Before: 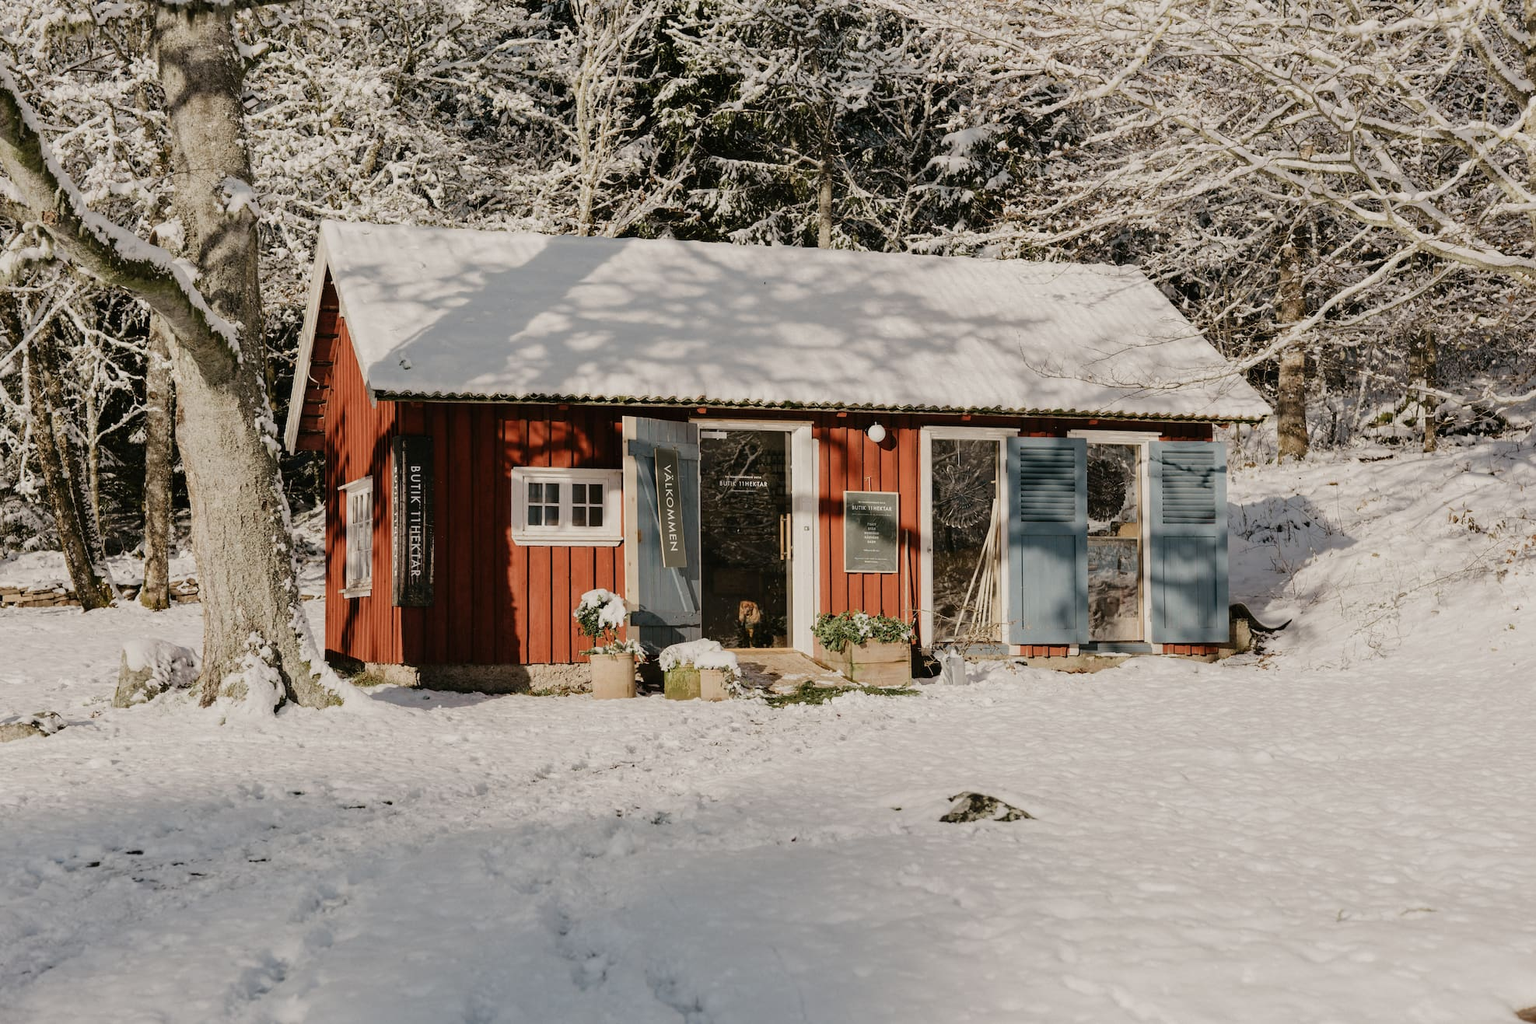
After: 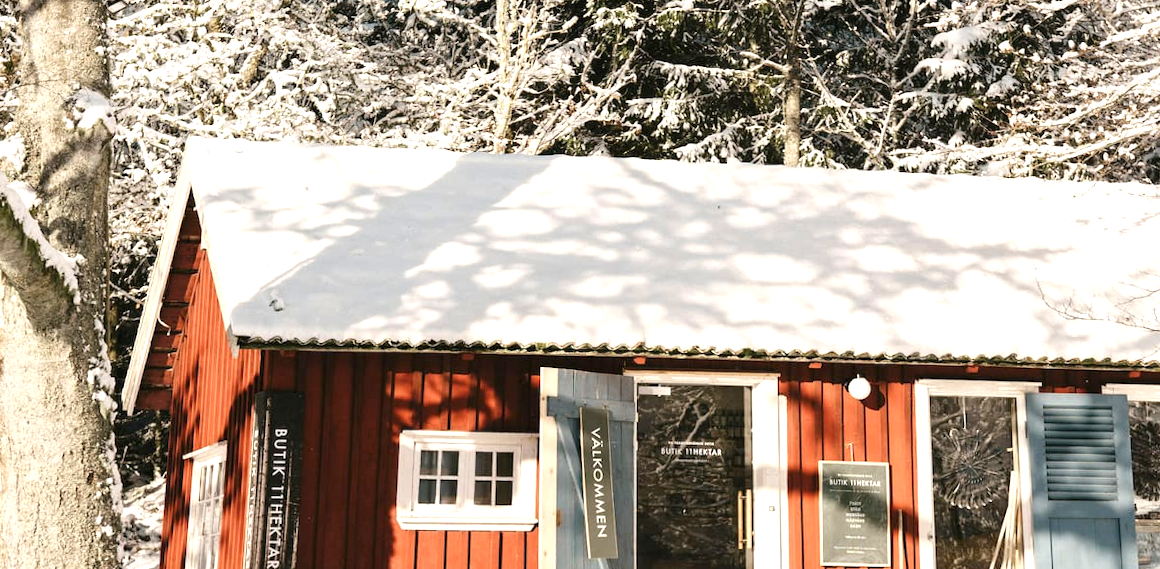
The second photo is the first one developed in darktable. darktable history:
exposure: black level correction 0, exposure 1.198 EV, compensate exposure bias true, compensate highlight preservation false
crop: left 15.306%, top 9.065%, right 30.789%, bottom 48.638%
rotate and perspective: rotation 0.128°, lens shift (vertical) -0.181, lens shift (horizontal) -0.044, shear 0.001, automatic cropping off
